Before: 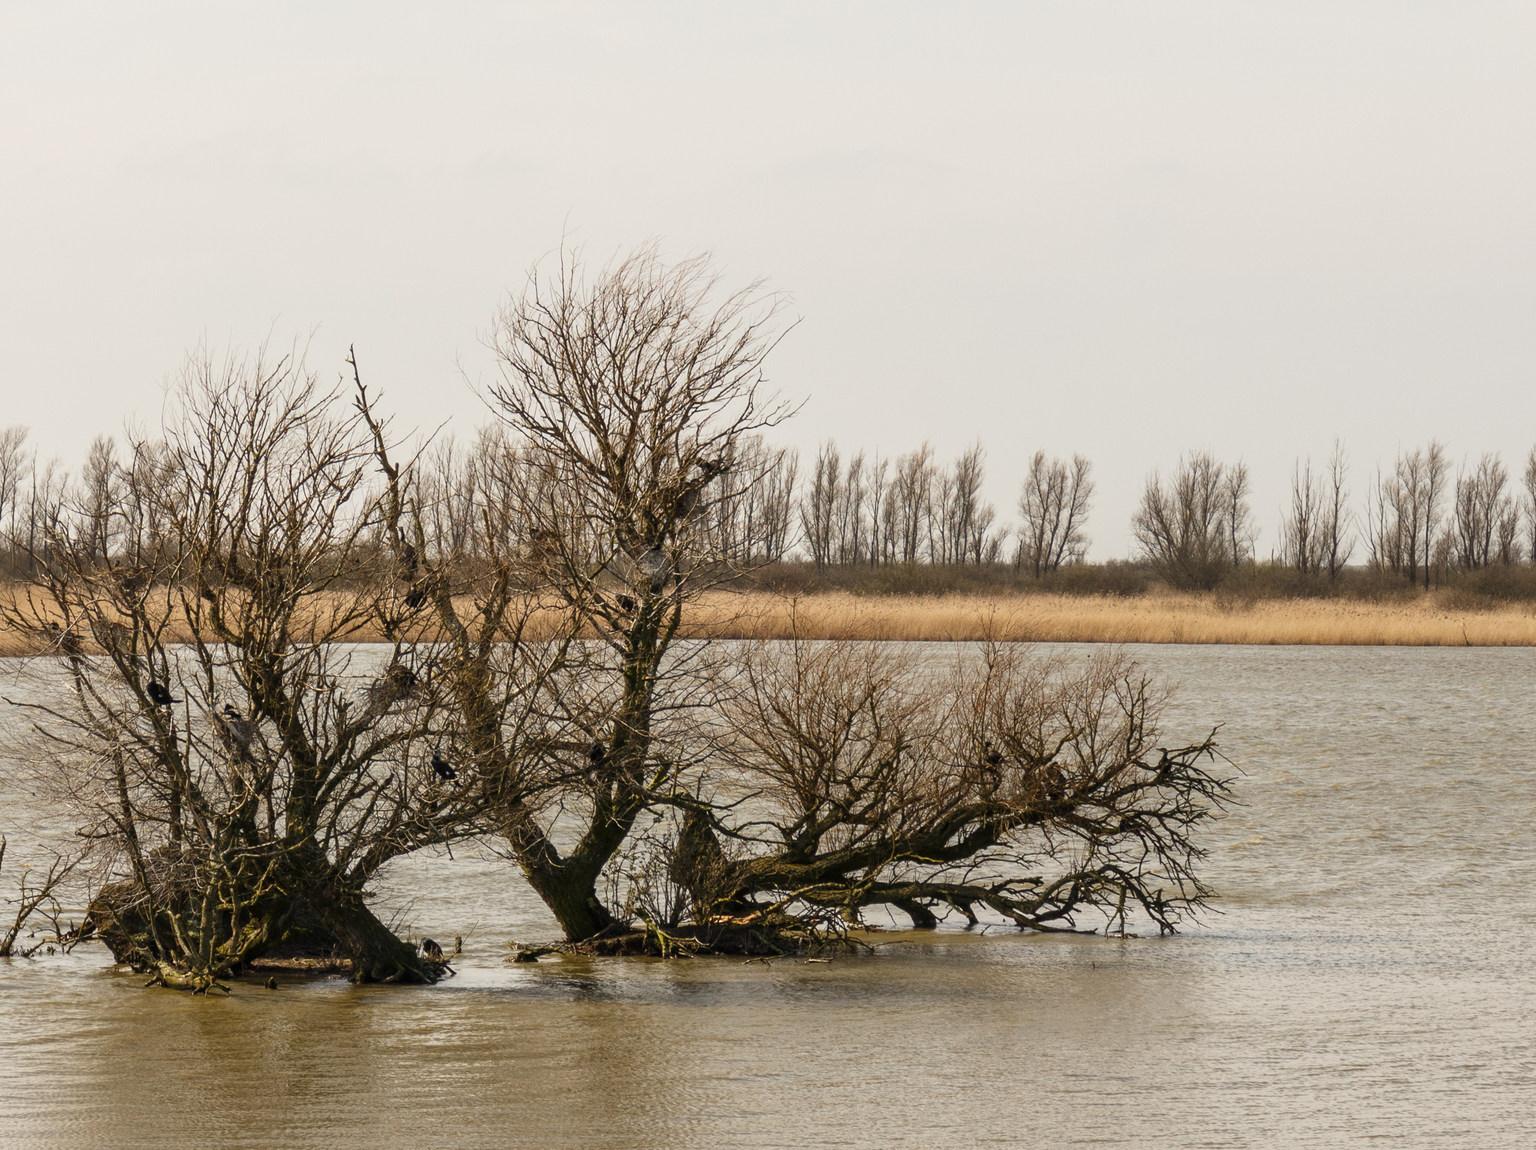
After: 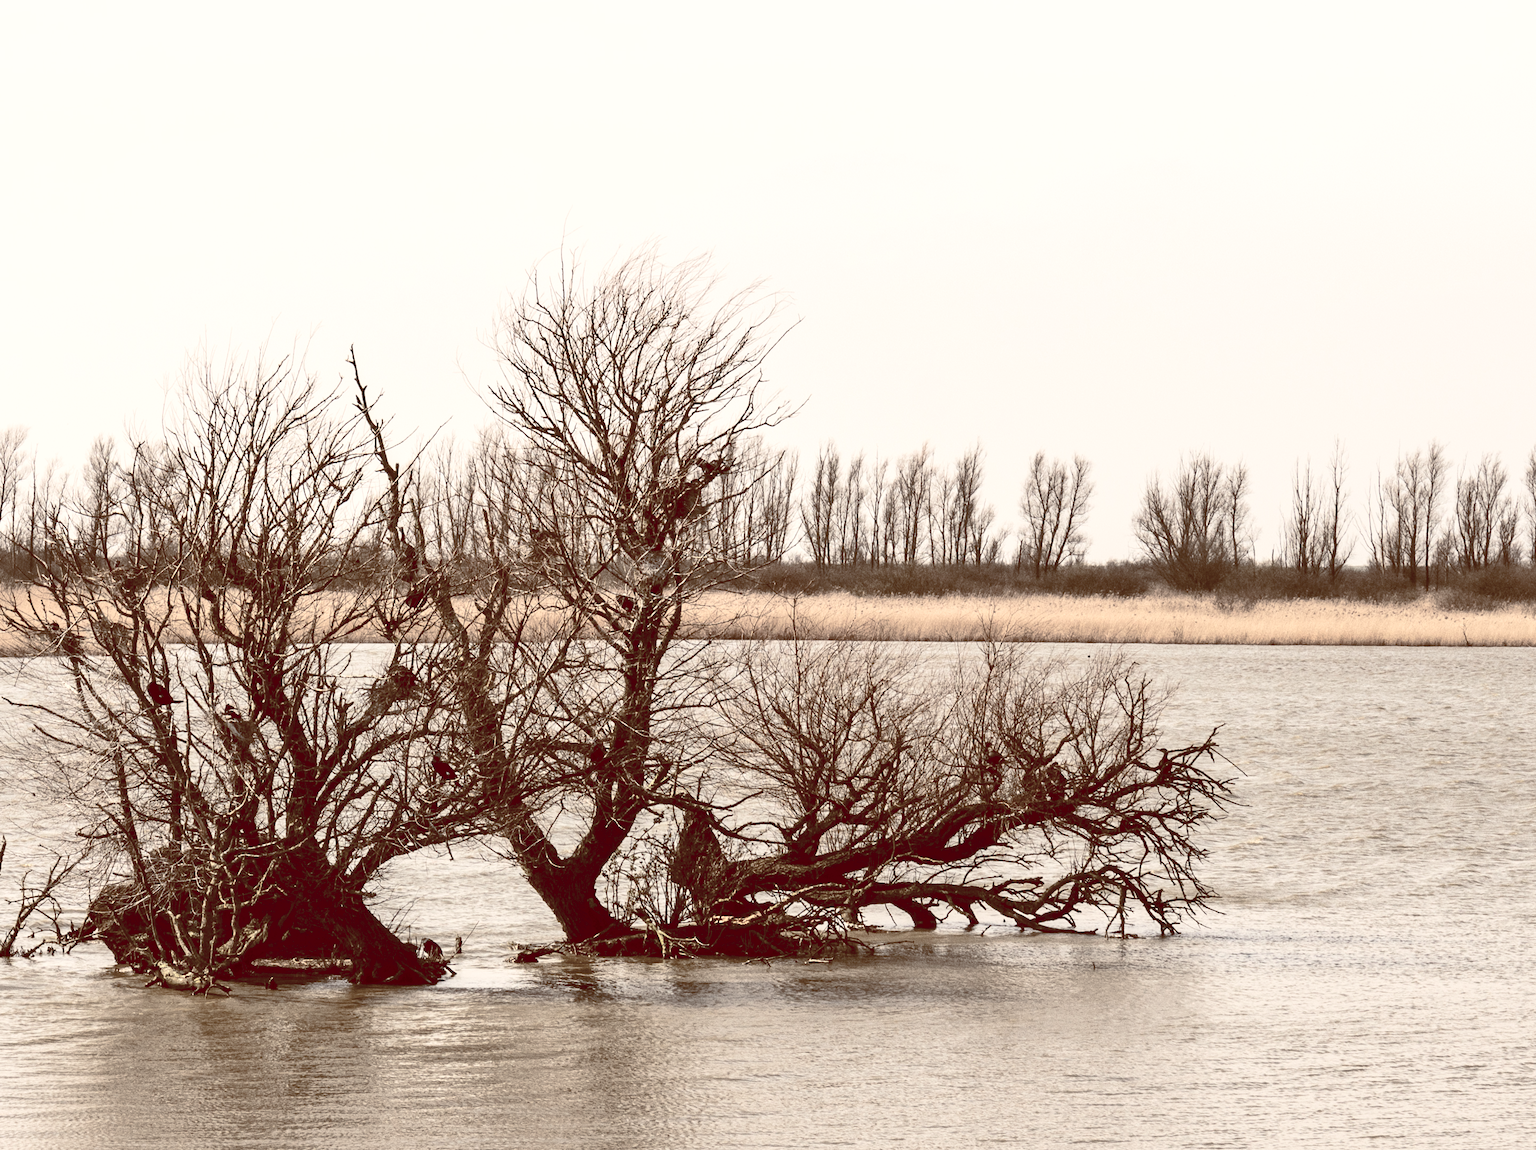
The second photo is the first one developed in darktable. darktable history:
tone equalizer: -8 EV -0.75 EV, -7 EV -0.7 EV, -6 EV -0.6 EV, -5 EV -0.4 EV, -3 EV 0.4 EV, -2 EV 0.6 EV, -1 EV 0.7 EV, +0 EV 0.75 EV, edges refinement/feathering 500, mask exposure compensation -1.57 EV, preserve details no
shadows and highlights: radius 125.46, shadows 30.51, highlights -30.51, low approximation 0.01, soften with gaussian
contrast brightness saturation: contrast 0.2, brightness 0.16, saturation 0.22
color contrast: green-magenta contrast 1.1, blue-yellow contrast 1.1, unbound 0
color balance rgb: shadows lift › luminance 1%, shadows lift › chroma 0.2%, shadows lift › hue 20°, power › luminance 1%, power › chroma 0.4%, power › hue 34°, highlights gain › luminance 0.8%, highlights gain › chroma 0.4%, highlights gain › hue 44°, global offset › chroma 0.4%, global offset › hue 34°, white fulcrum 0.08 EV, linear chroma grading › shadows -7%, linear chroma grading › highlights -7%, linear chroma grading › global chroma -10%, linear chroma grading › mid-tones -8%, perceptual saturation grading › global saturation -28%, perceptual saturation grading › highlights -20%, perceptual saturation grading › mid-tones -24%, perceptual saturation grading › shadows -24%, perceptual brilliance grading › global brilliance -1%, perceptual brilliance grading › highlights -1%, perceptual brilliance grading › mid-tones -1%, perceptual brilliance grading › shadows -1%, global vibrance -17%, contrast -6%
